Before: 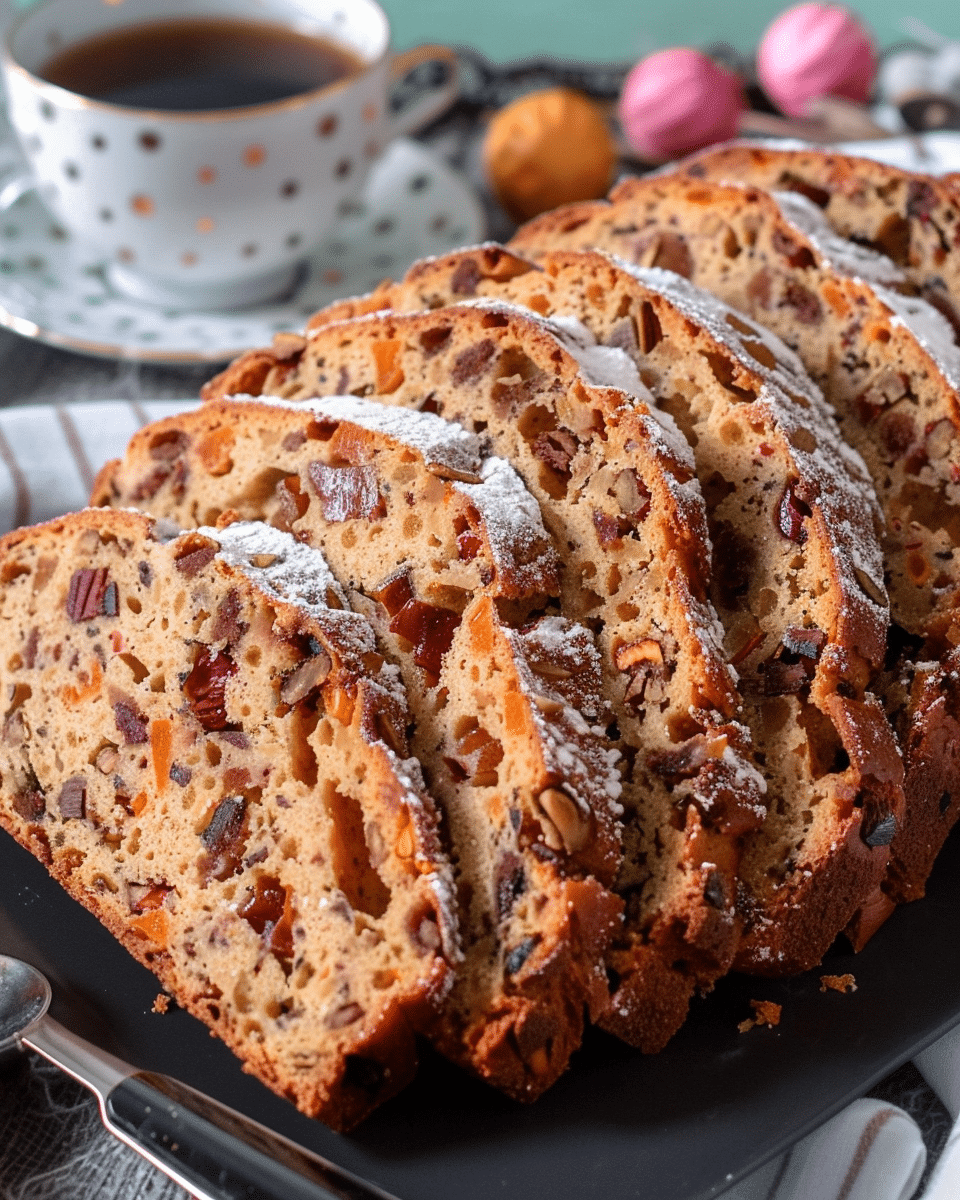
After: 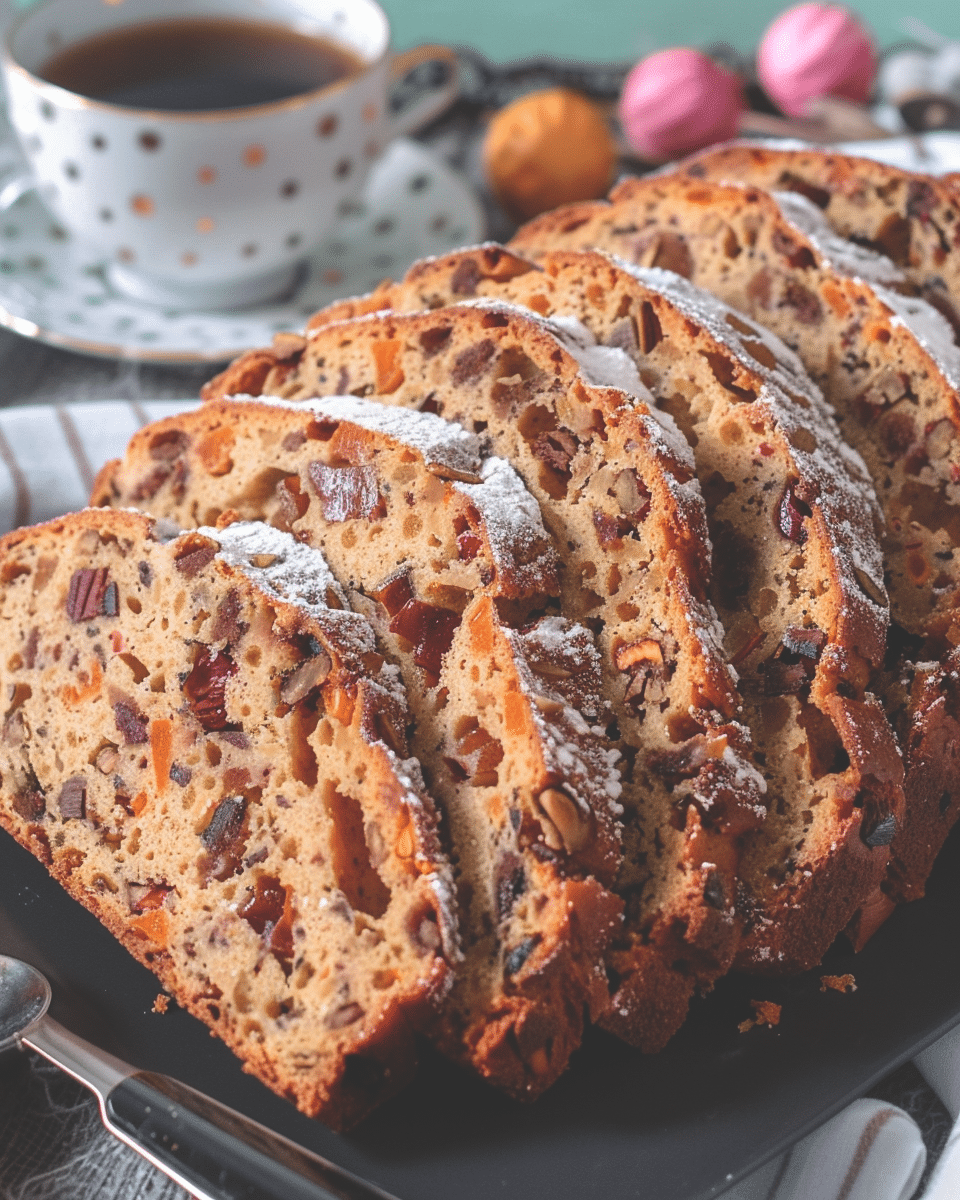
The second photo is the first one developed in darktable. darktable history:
exposure: black level correction -0.027, compensate exposure bias true, compensate highlight preservation false
